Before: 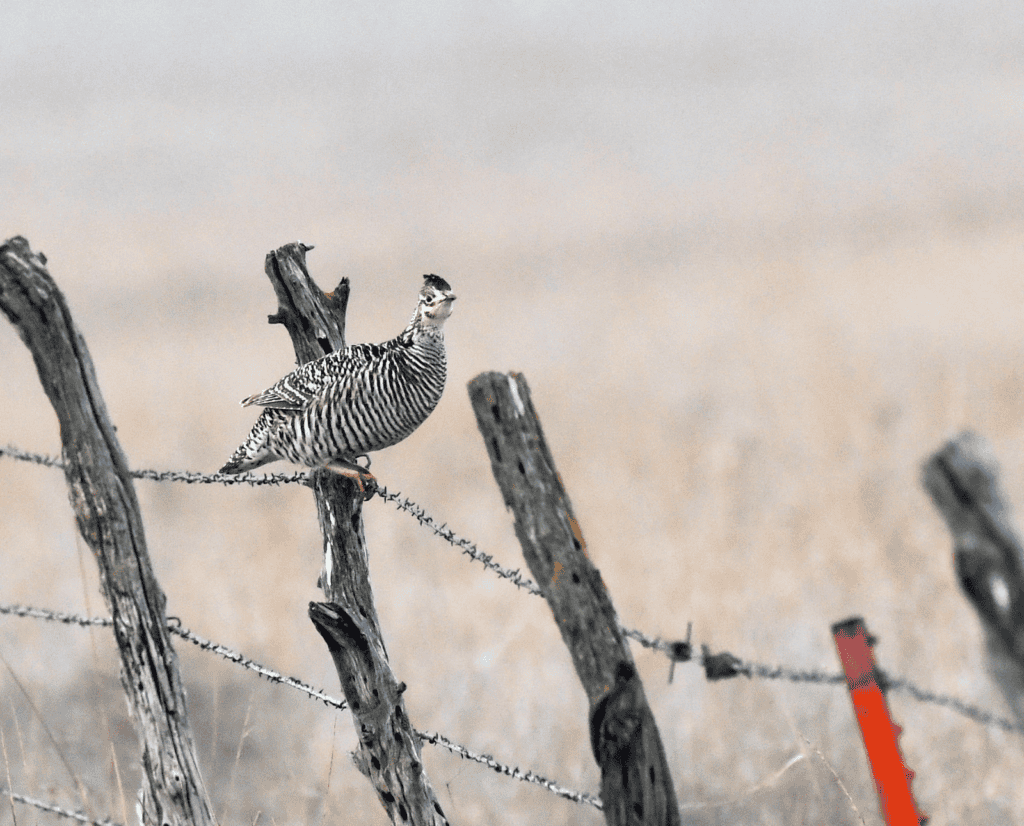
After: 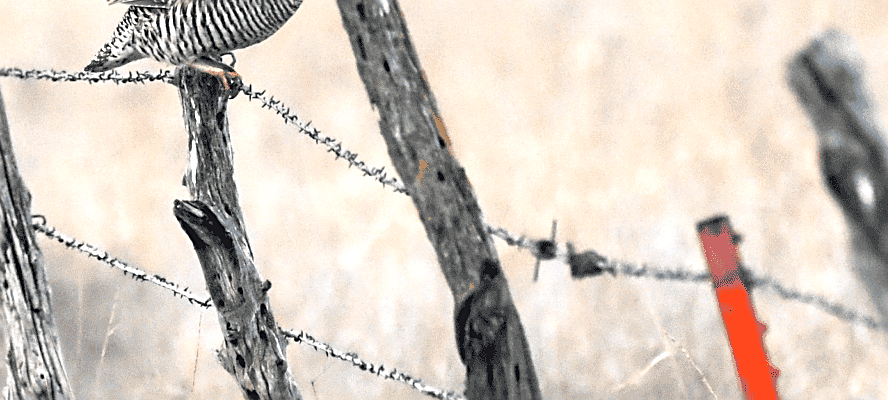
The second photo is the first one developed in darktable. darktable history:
crop and rotate: left 13.233%, top 48.68%, bottom 2.858%
exposure: exposure 0.603 EV, compensate exposure bias true, compensate highlight preservation false
sharpen: on, module defaults
